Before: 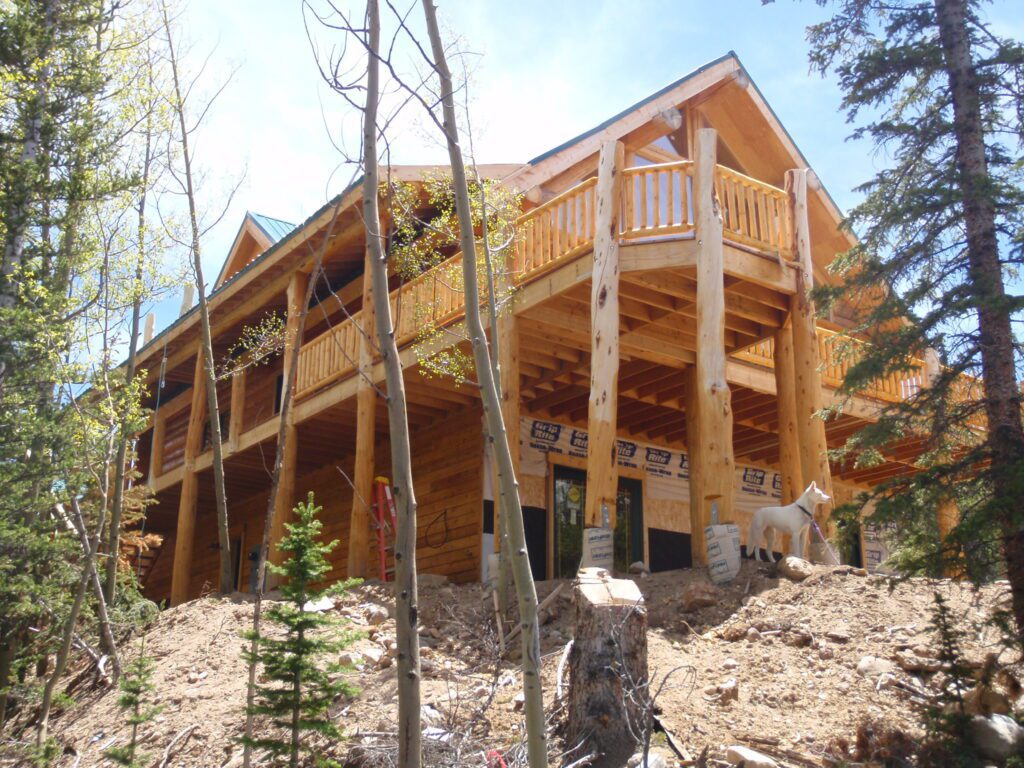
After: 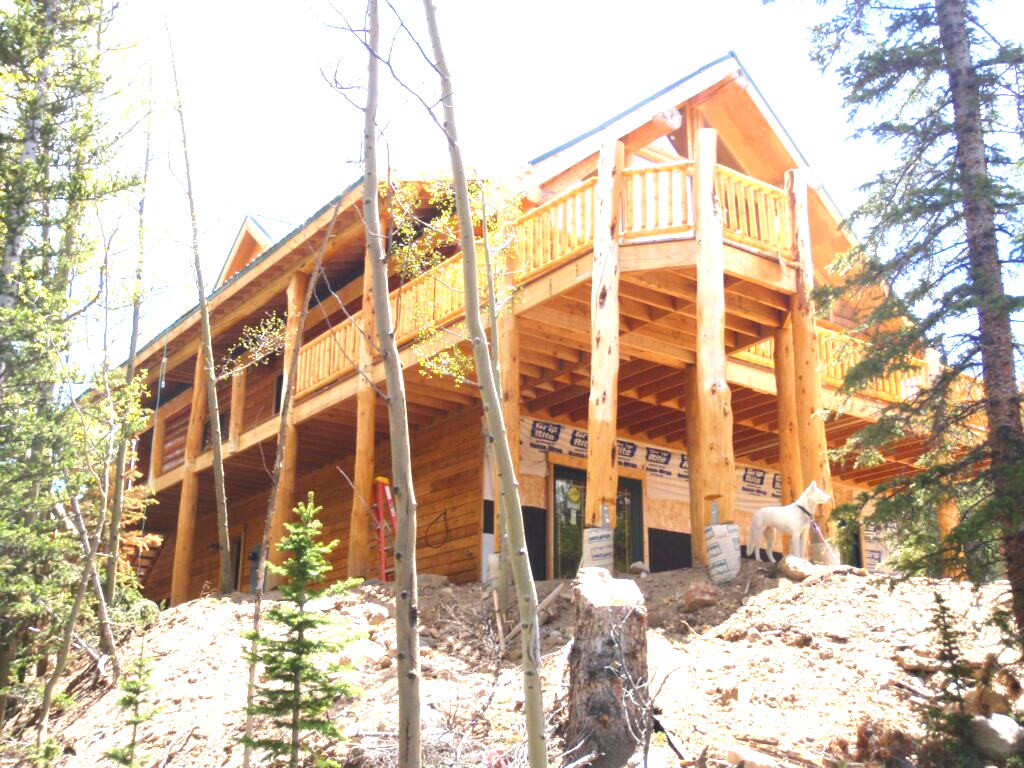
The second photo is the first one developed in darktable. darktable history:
exposure: black level correction 0, exposure 1.386 EV, compensate highlight preservation false
